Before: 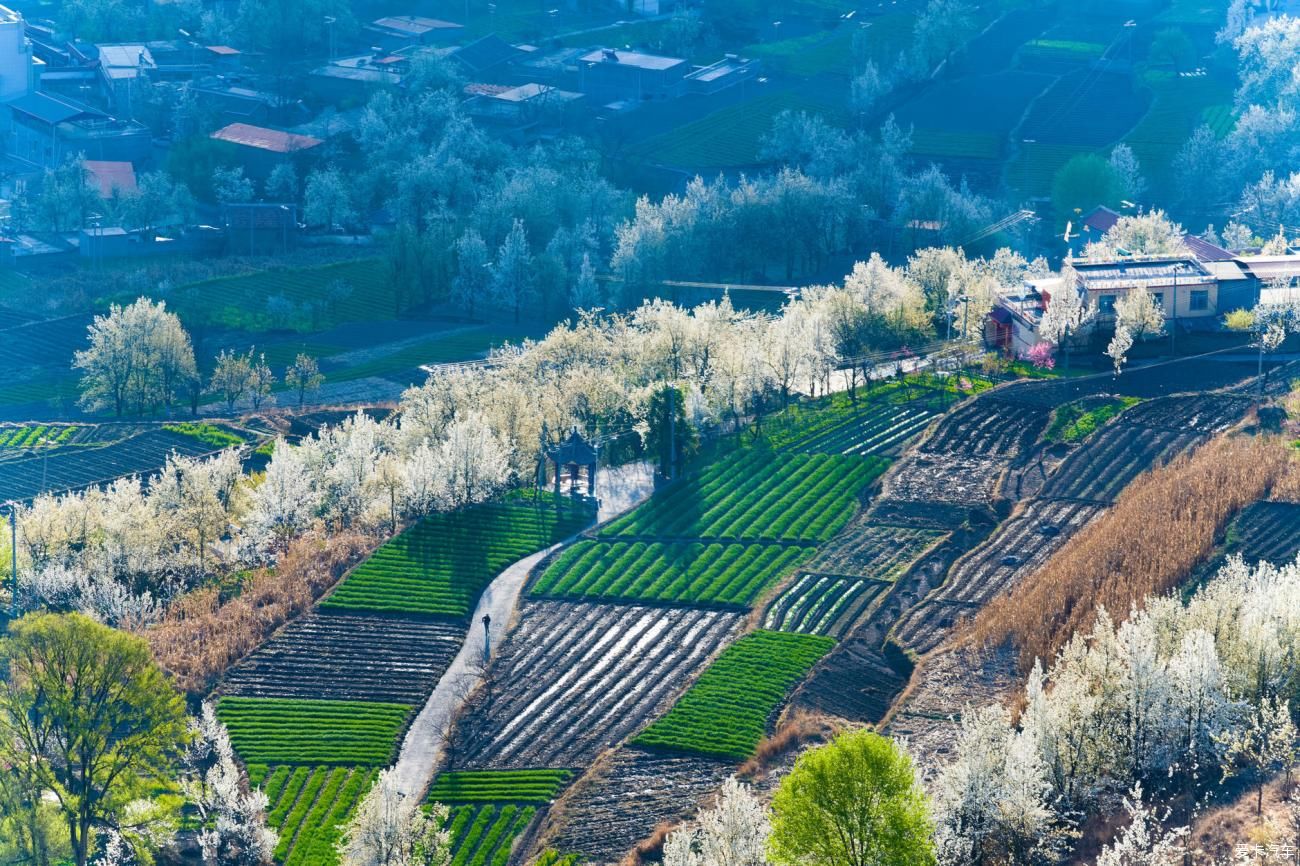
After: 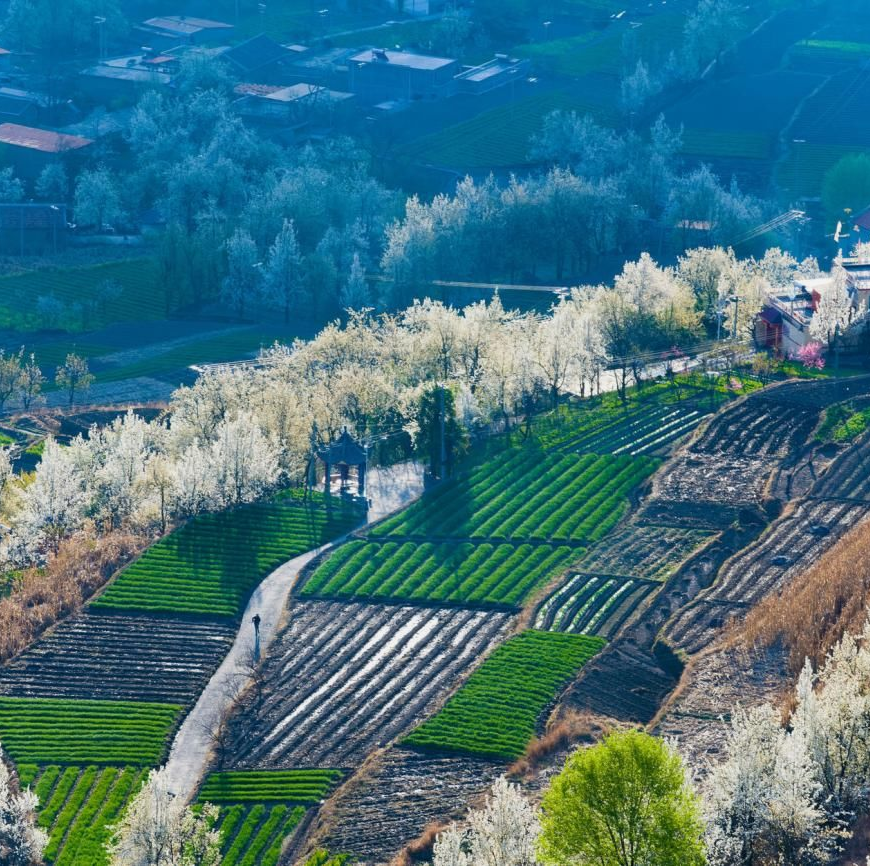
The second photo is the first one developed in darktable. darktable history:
crop and rotate: left 17.702%, right 15.343%
exposure: exposure -0.139 EV, compensate highlight preservation false
